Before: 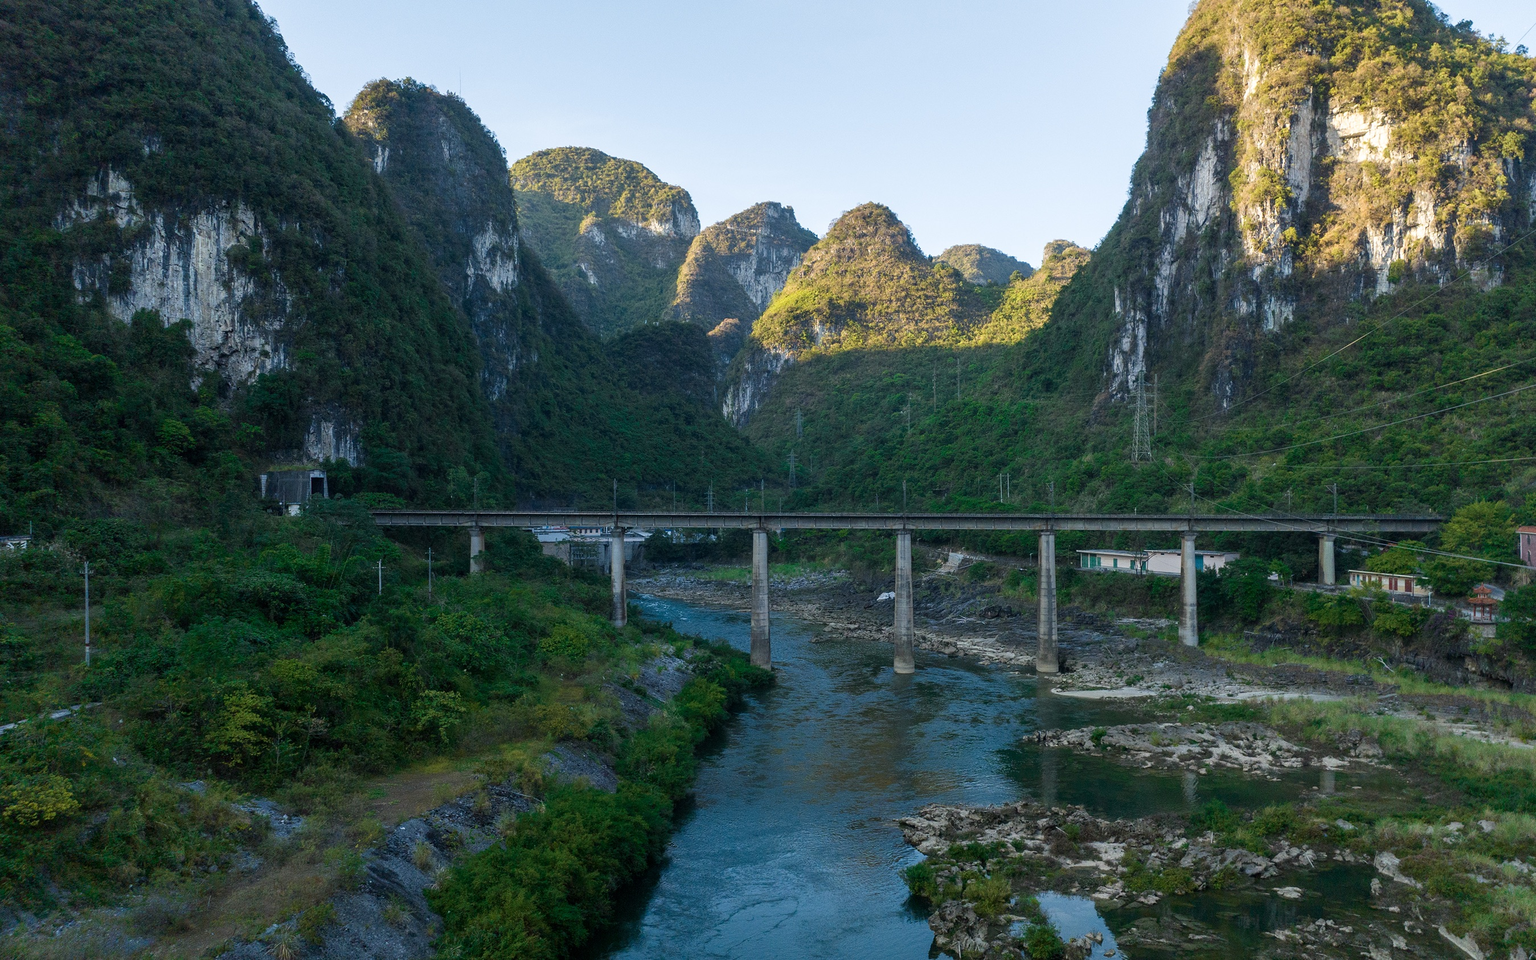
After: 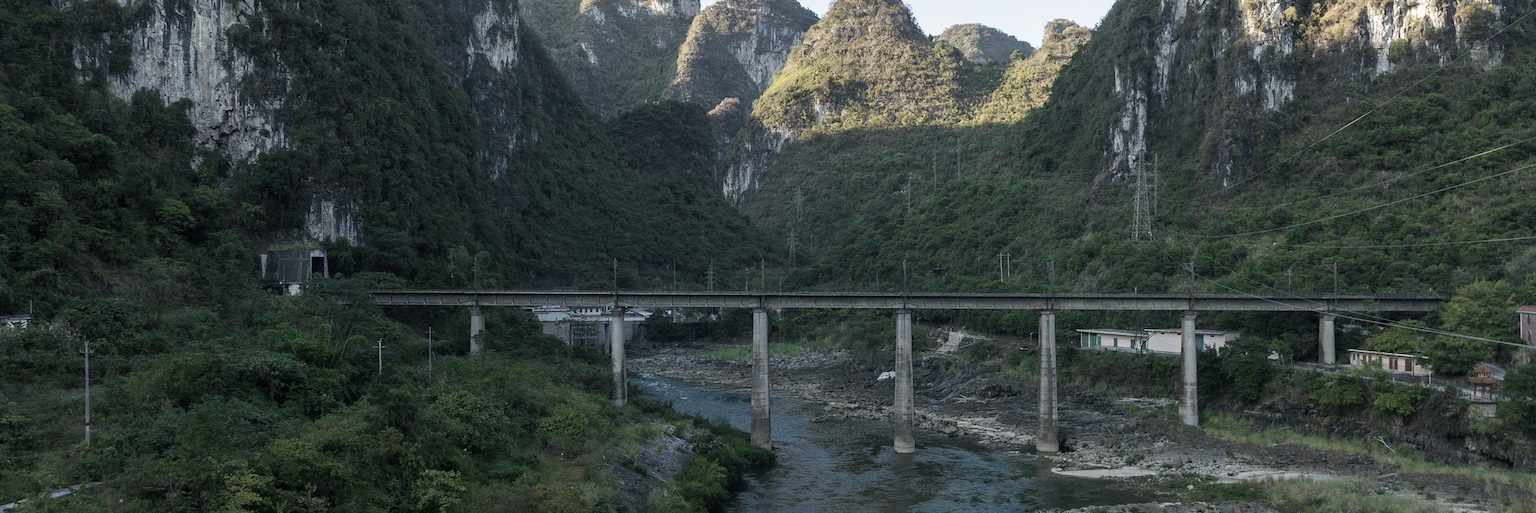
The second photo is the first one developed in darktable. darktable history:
color correction: saturation 0.5
crop and rotate: top 23.043%, bottom 23.437%
